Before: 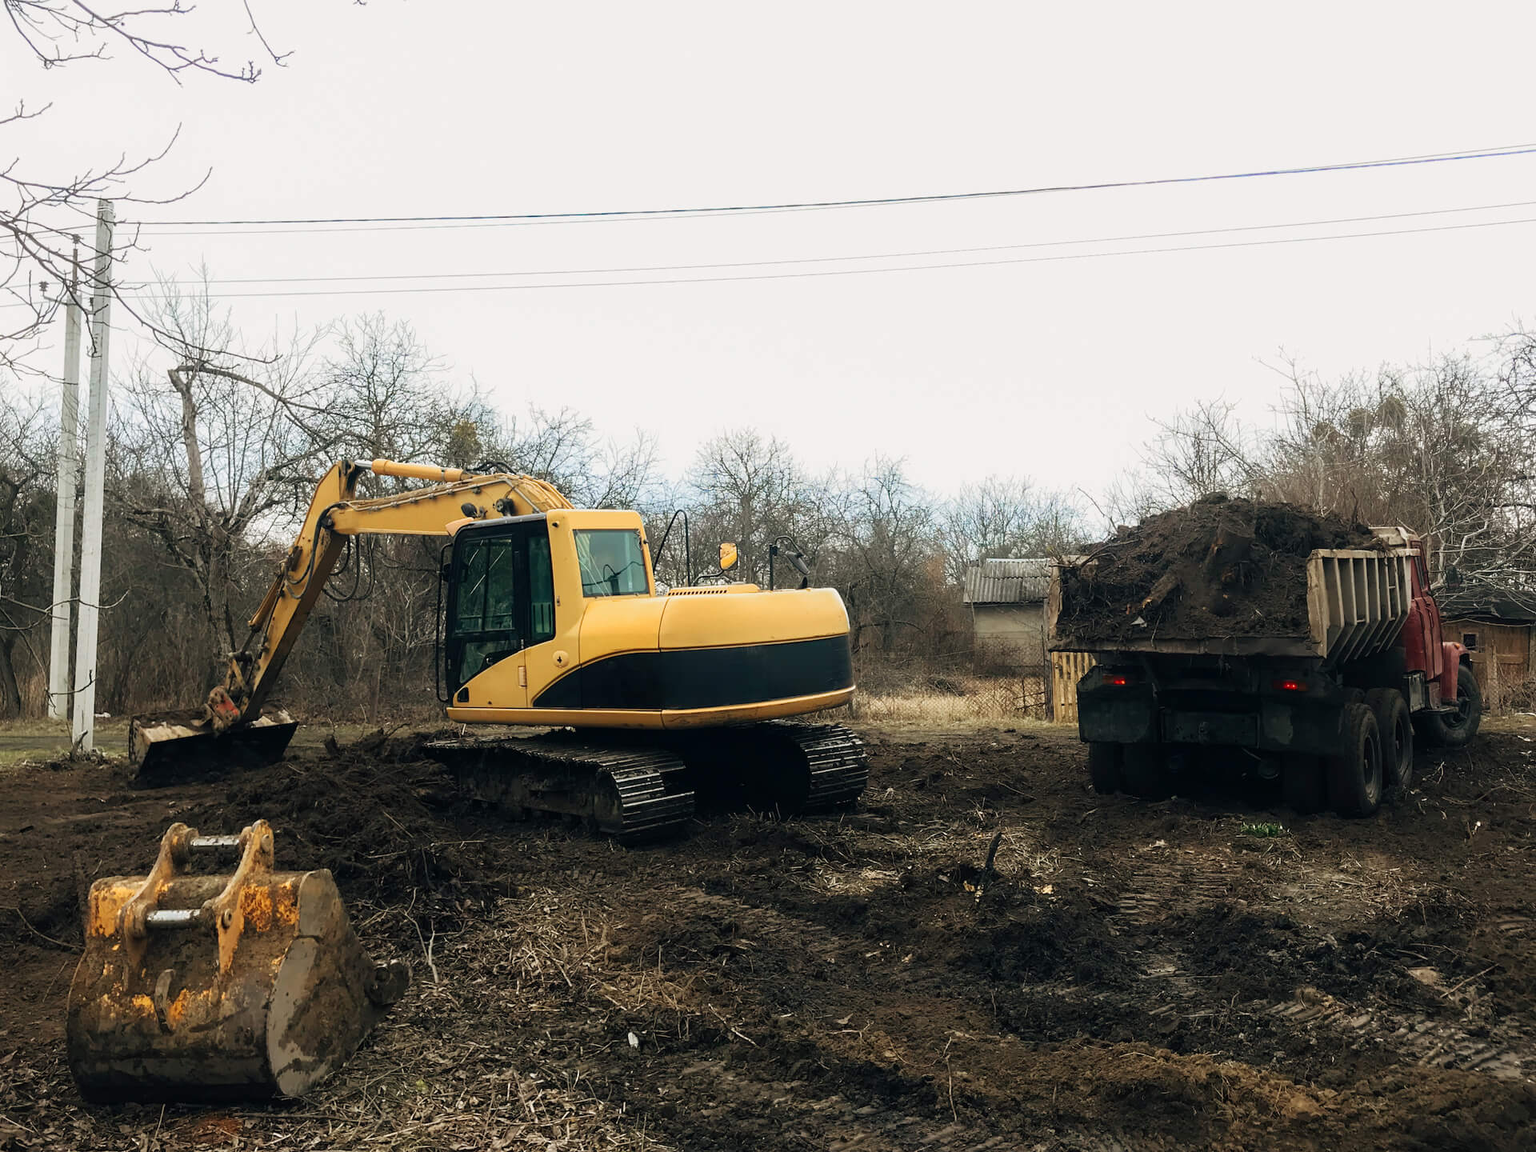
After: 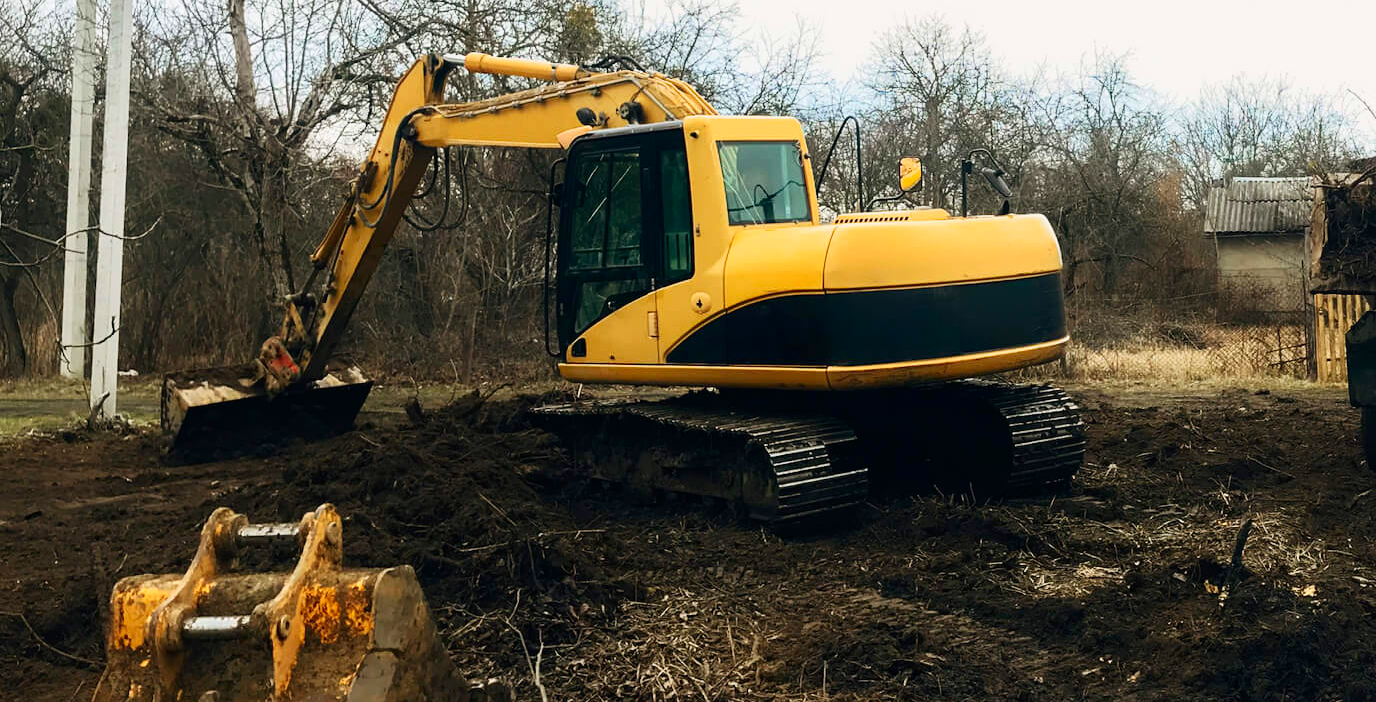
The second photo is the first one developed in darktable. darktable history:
crop: top 36.231%, right 28.301%, bottom 14.953%
contrast brightness saturation: contrast 0.18, saturation 0.3
